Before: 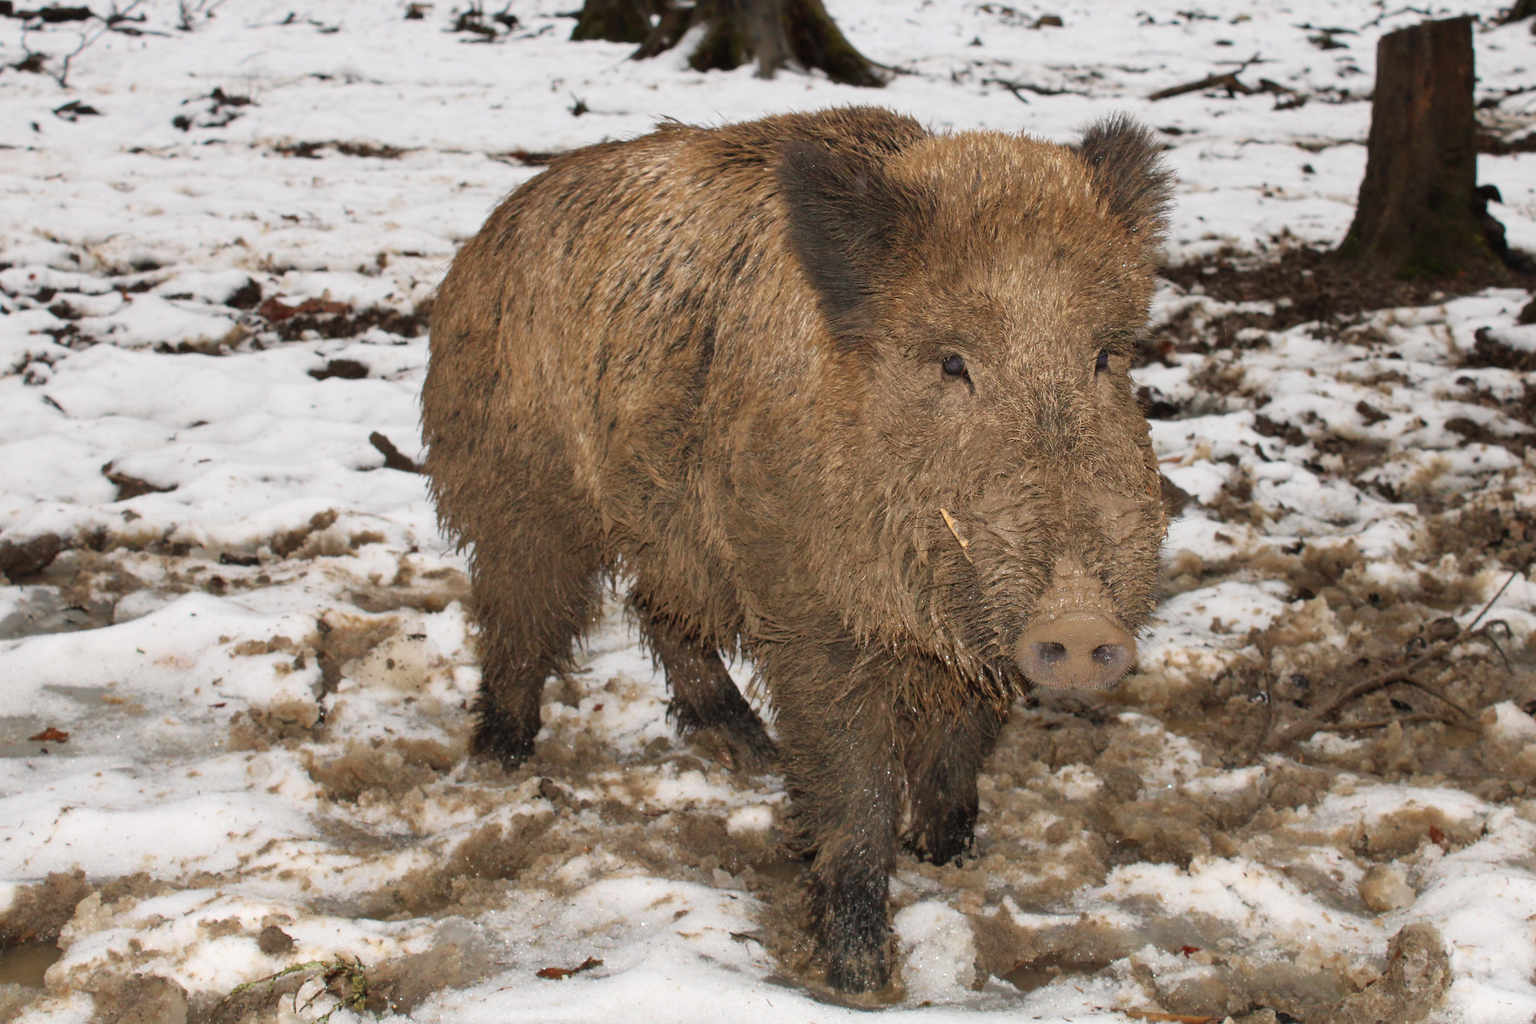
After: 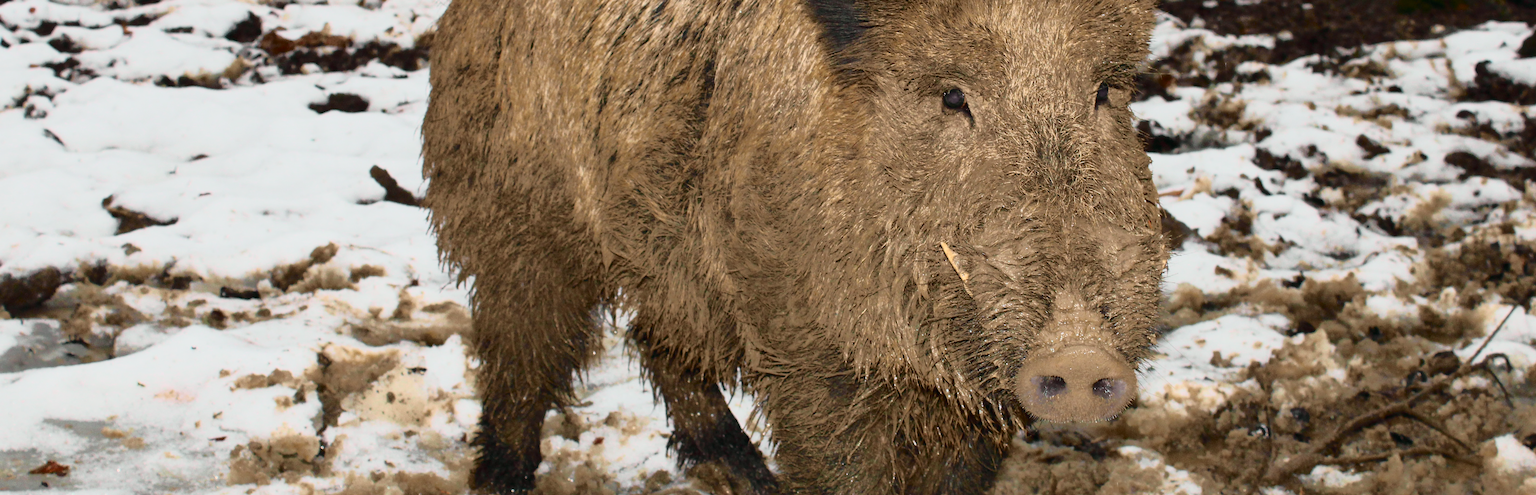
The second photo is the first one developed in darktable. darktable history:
tone curve: curves: ch0 [(0, 0) (0.081, 0.044) (0.192, 0.125) (0.283, 0.238) (0.416, 0.449) (0.495, 0.524) (0.661, 0.756) (0.788, 0.87) (1, 0.951)]; ch1 [(0, 0) (0.161, 0.092) (0.35, 0.33) (0.392, 0.392) (0.427, 0.426) (0.479, 0.472) (0.505, 0.497) (0.521, 0.524) (0.567, 0.56) (0.583, 0.592) (0.625, 0.627) (0.678, 0.733) (1, 1)]; ch2 [(0, 0) (0.346, 0.362) (0.404, 0.427) (0.502, 0.499) (0.531, 0.523) (0.544, 0.561) (0.58, 0.59) (0.629, 0.642) (0.717, 0.678) (1, 1)], color space Lab, independent channels, preserve colors none
crop and rotate: top 26.056%, bottom 25.543%
